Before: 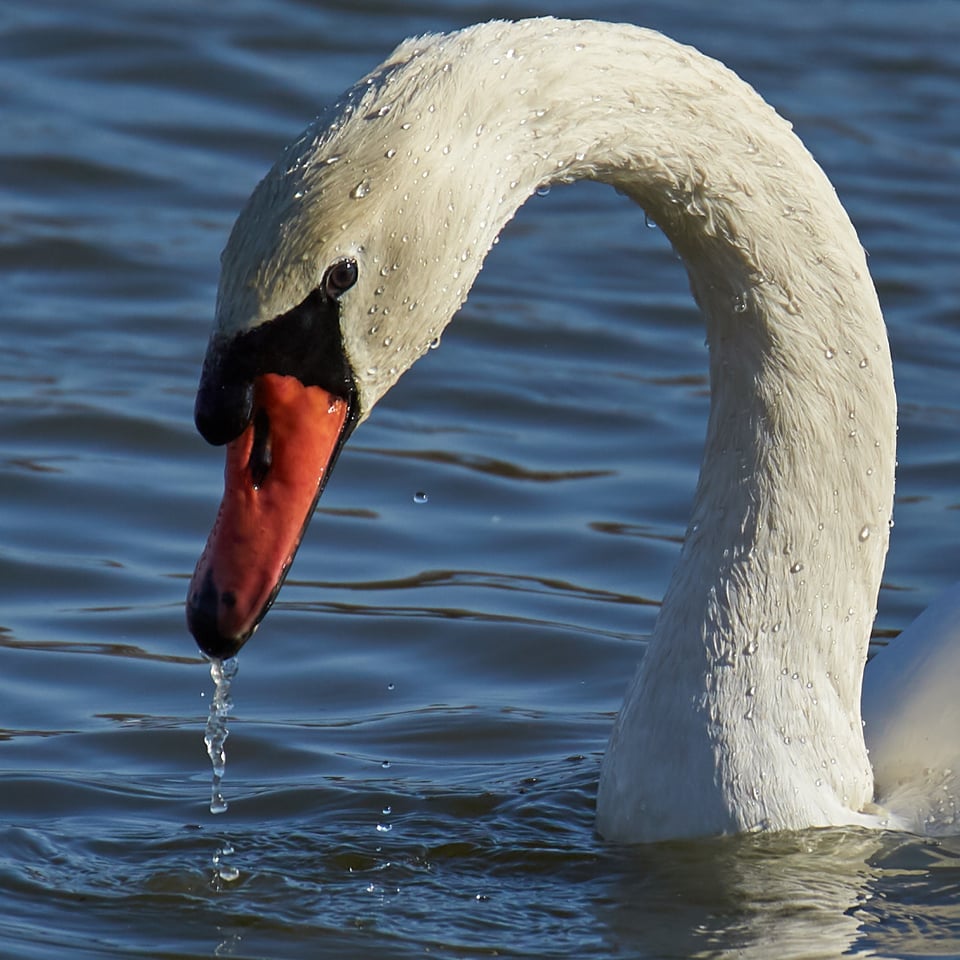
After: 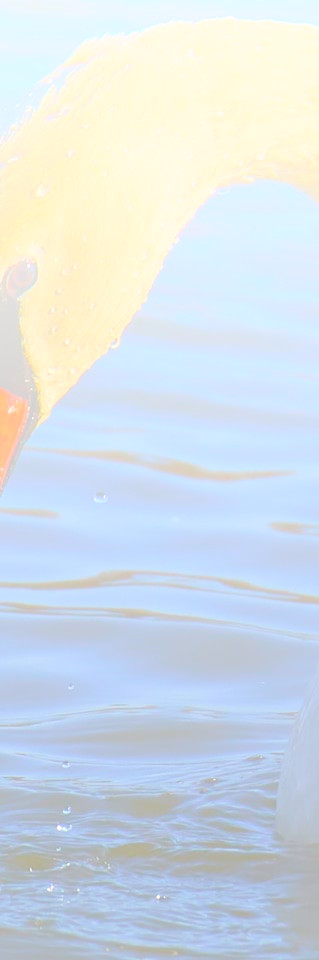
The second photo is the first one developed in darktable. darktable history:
crop: left 33.36%, right 33.36%
bloom: size 85%, threshold 5%, strength 85%
color correction: highlights a* 3.84, highlights b* 5.07
